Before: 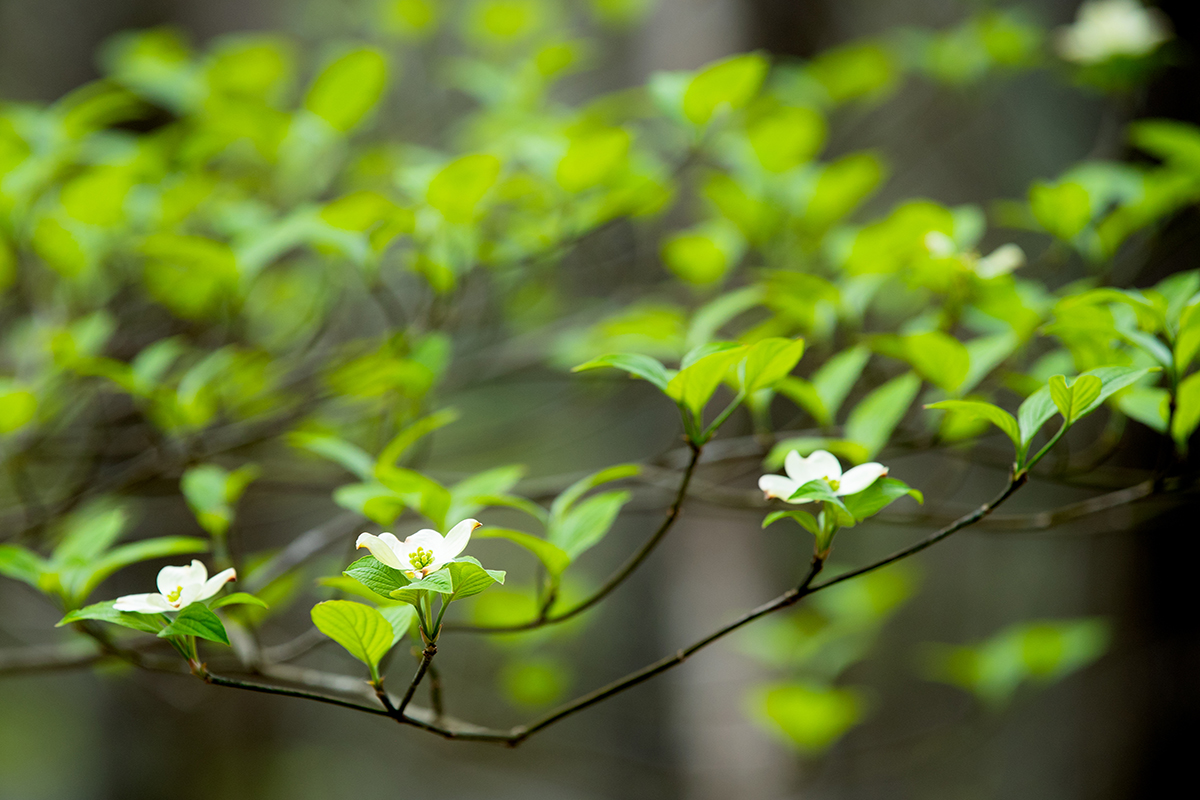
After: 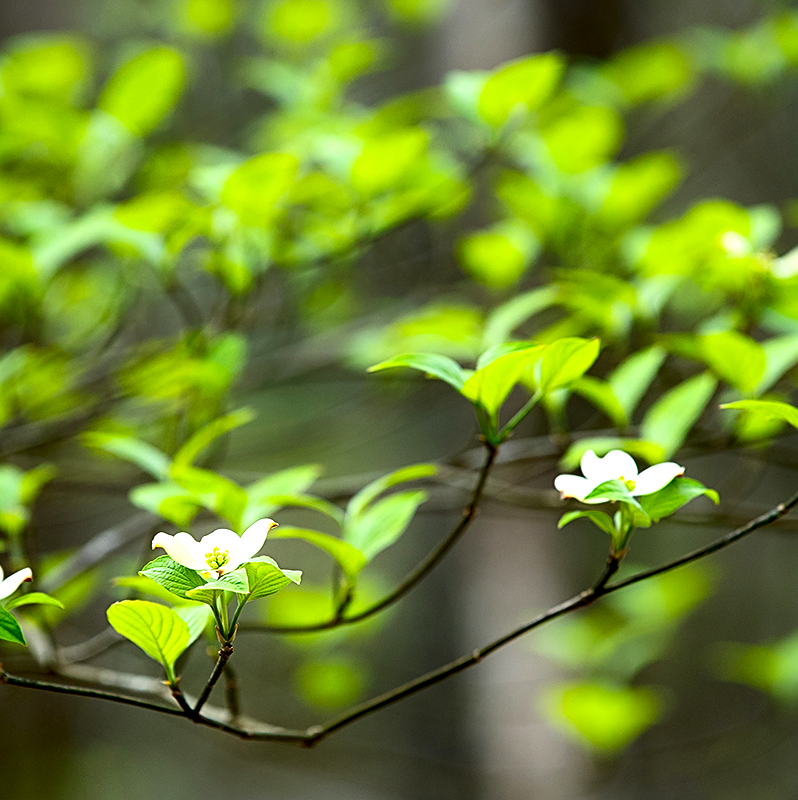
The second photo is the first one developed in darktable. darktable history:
exposure: black level correction 0, exposure 0.704 EV, compensate highlight preservation false
shadows and highlights: white point adjustment -3.6, highlights -63.52, soften with gaussian
color correction: highlights b* 0.047, saturation 0.83
crop: left 17.068%, right 16.351%
sharpen: on, module defaults
contrast brightness saturation: contrast 0.123, brightness -0.121, saturation 0.203
